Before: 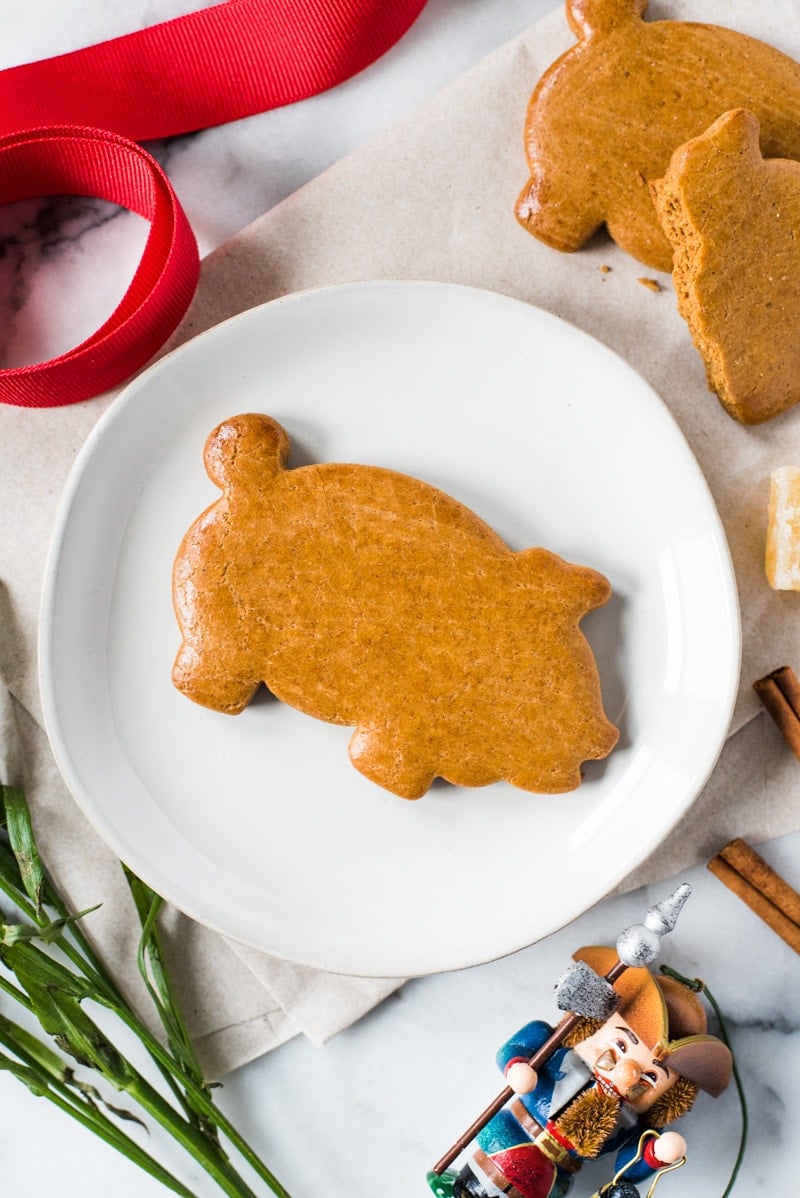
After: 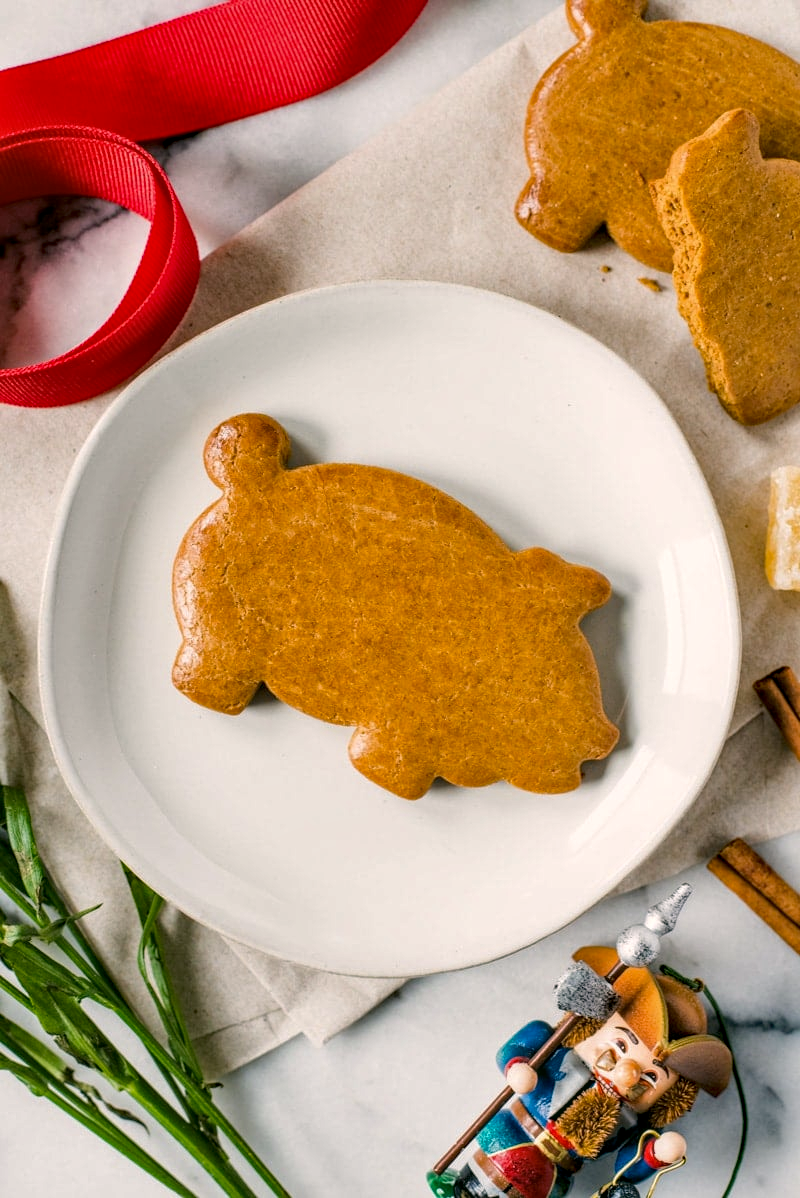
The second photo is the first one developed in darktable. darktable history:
color correction: highlights a* 4.37, highlights b* 4.92, shadows a* -6.87, shadows b* 4.65
local contrast: on, module defaults
shadows and highlights: shadows -20.24, white point adjustment -2.07, highlights -34.76
haze removal: strength 0.288, distance 0.253, compatibility mode true, adaptive false
